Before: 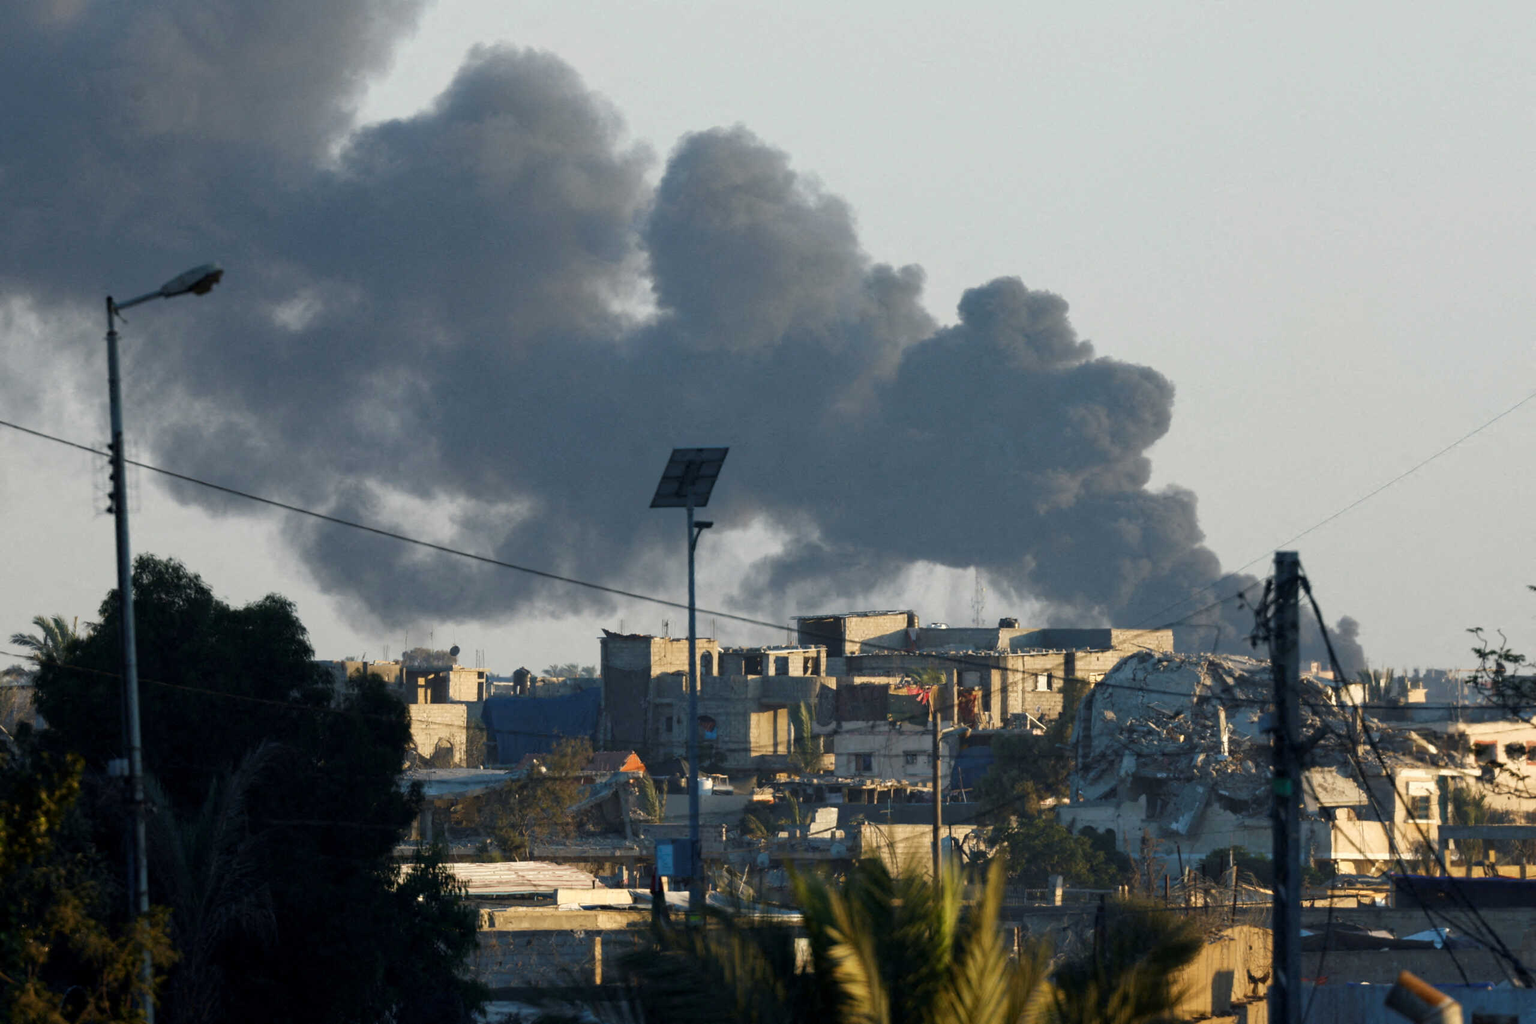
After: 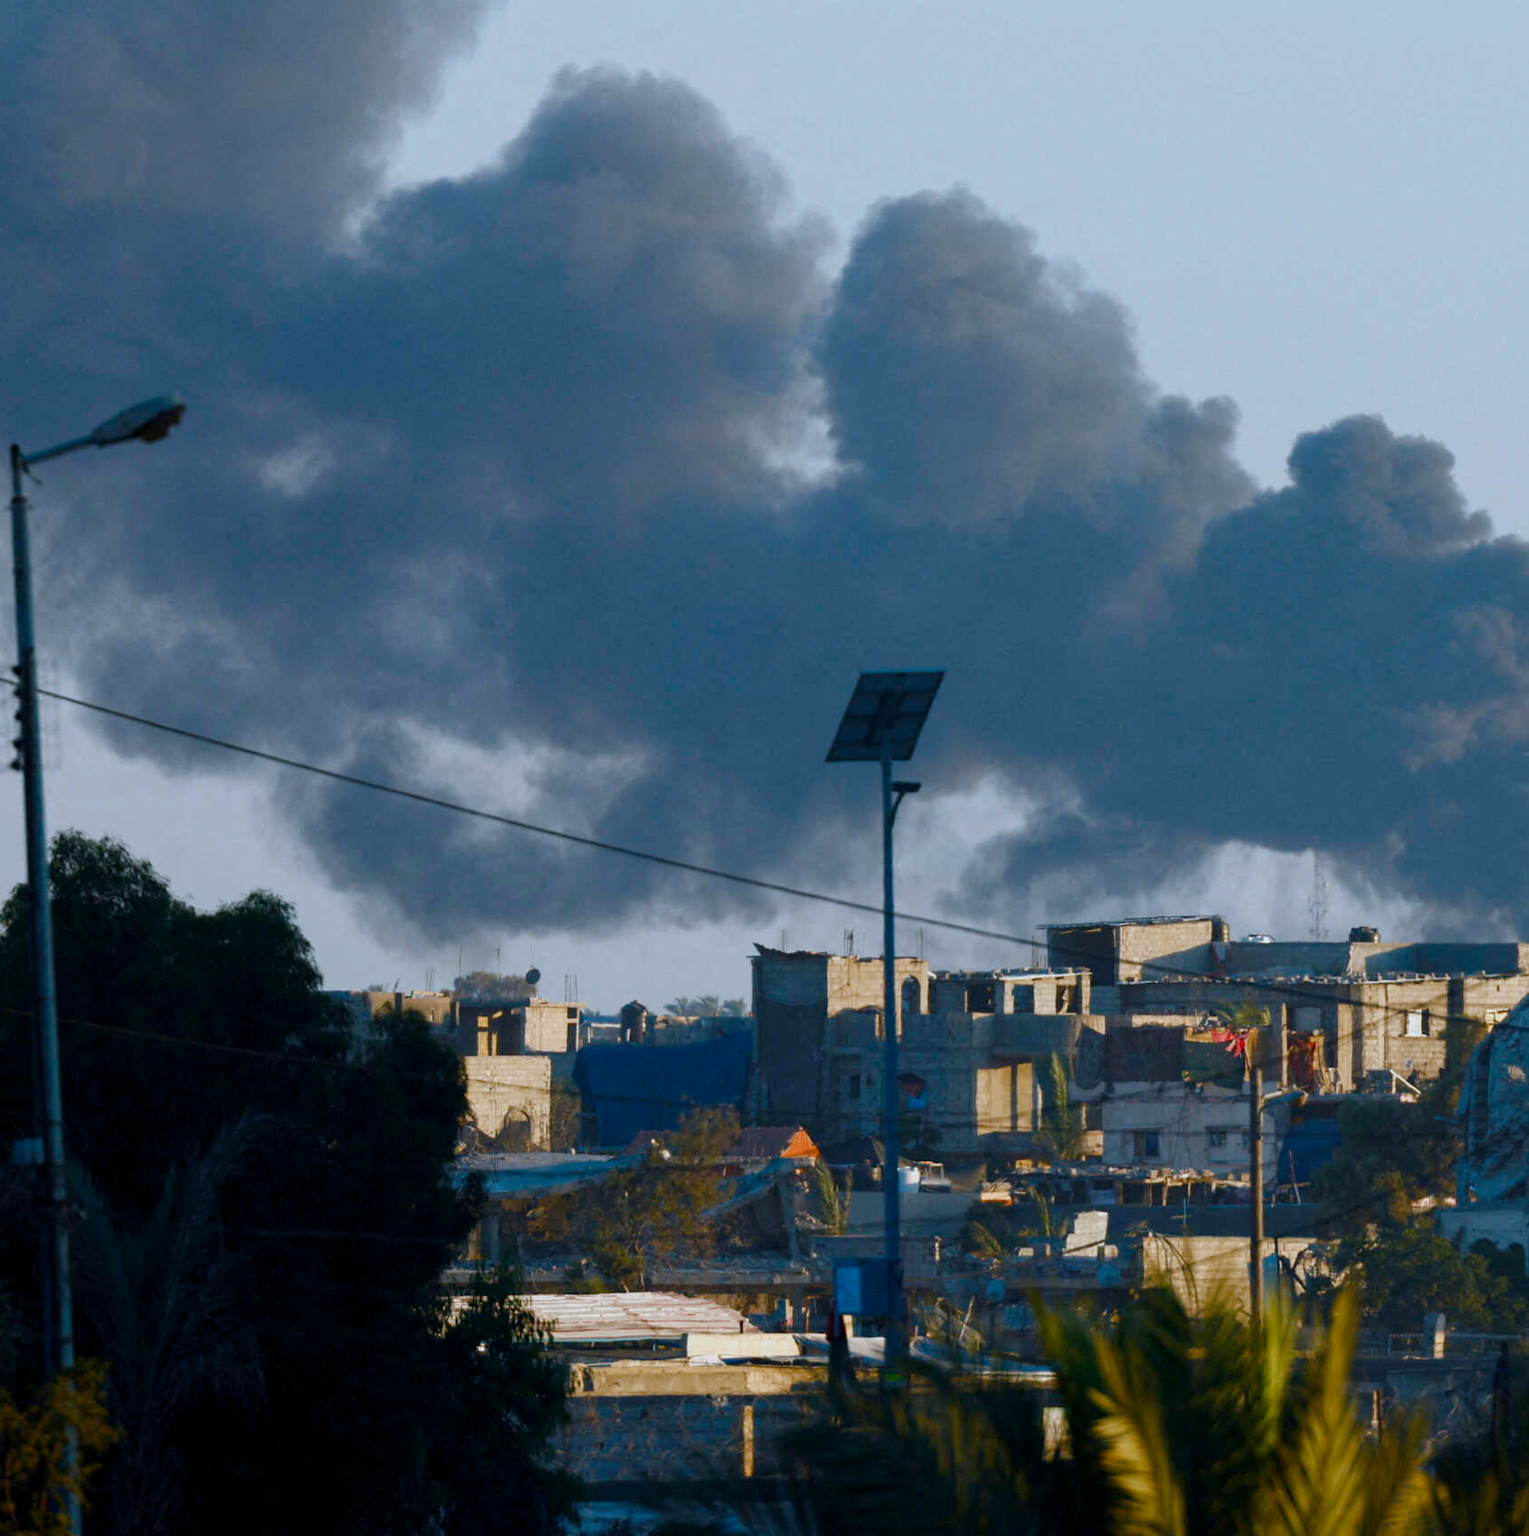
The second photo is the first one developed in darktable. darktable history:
exposure: exposure -0.265 EV, compensate exposure bias true, compensate highlight preservation false
color correction: highlights a* -2.05, highlights b* -18.33
color balance rgb: perceptual saturation grading › global saturation 20%, perceptual saturation grading › highlights -25.343%, perceptual saturation grading › shadows 49.918%, global vibrance 20%
crop and rotate: left 6.516%, right 27.094%
